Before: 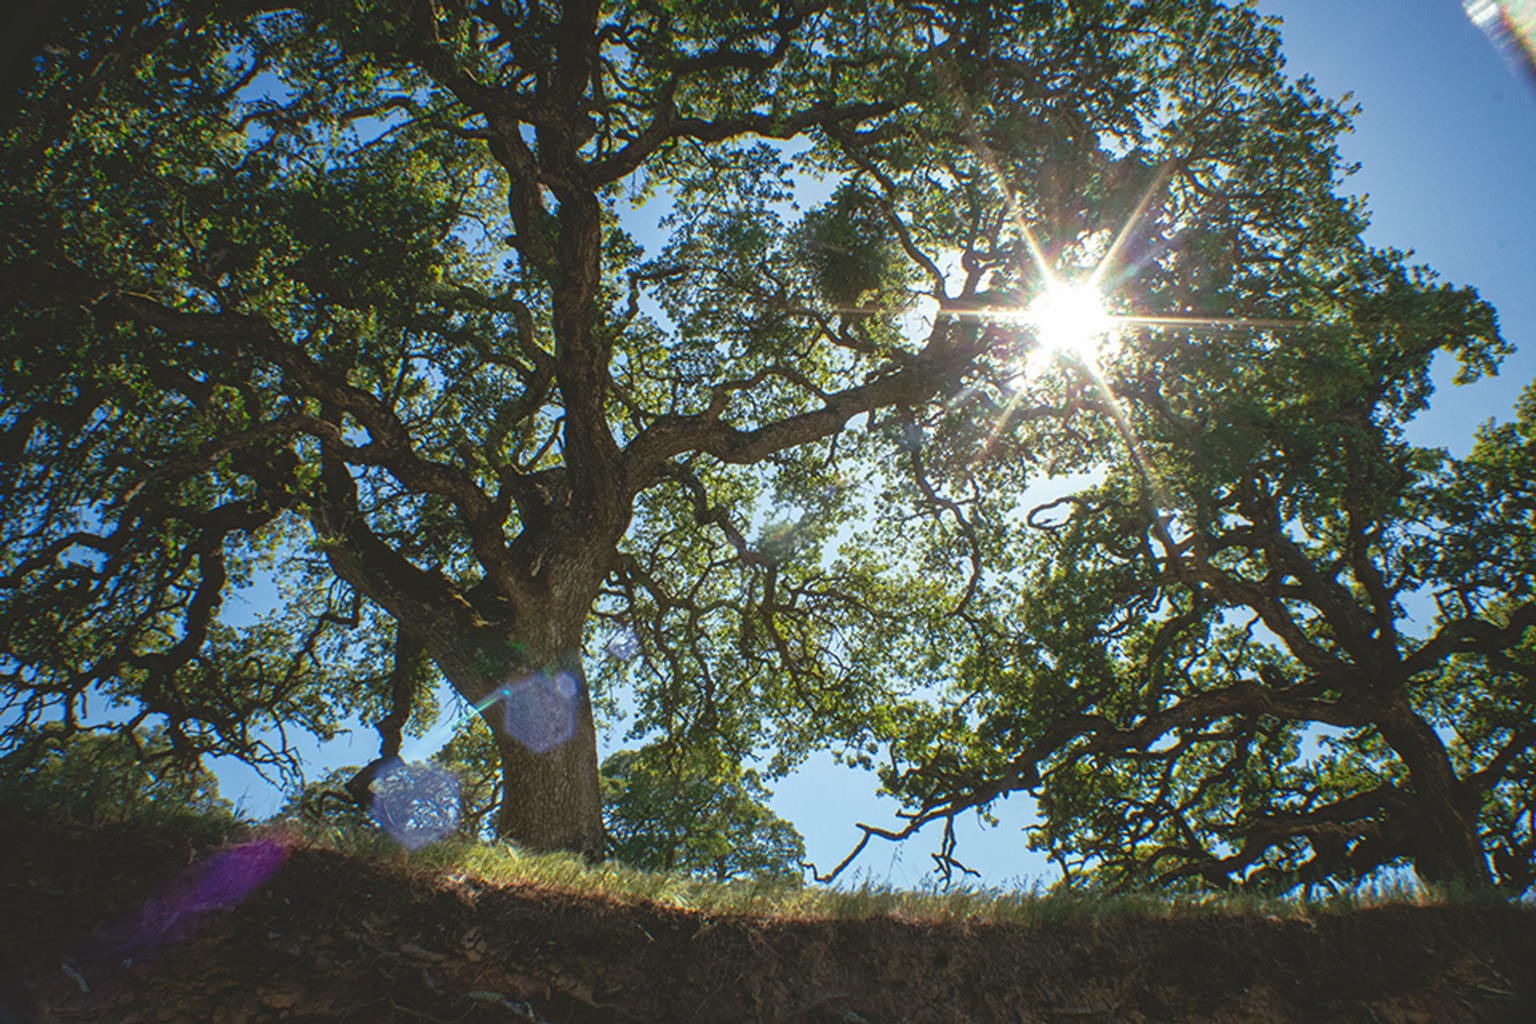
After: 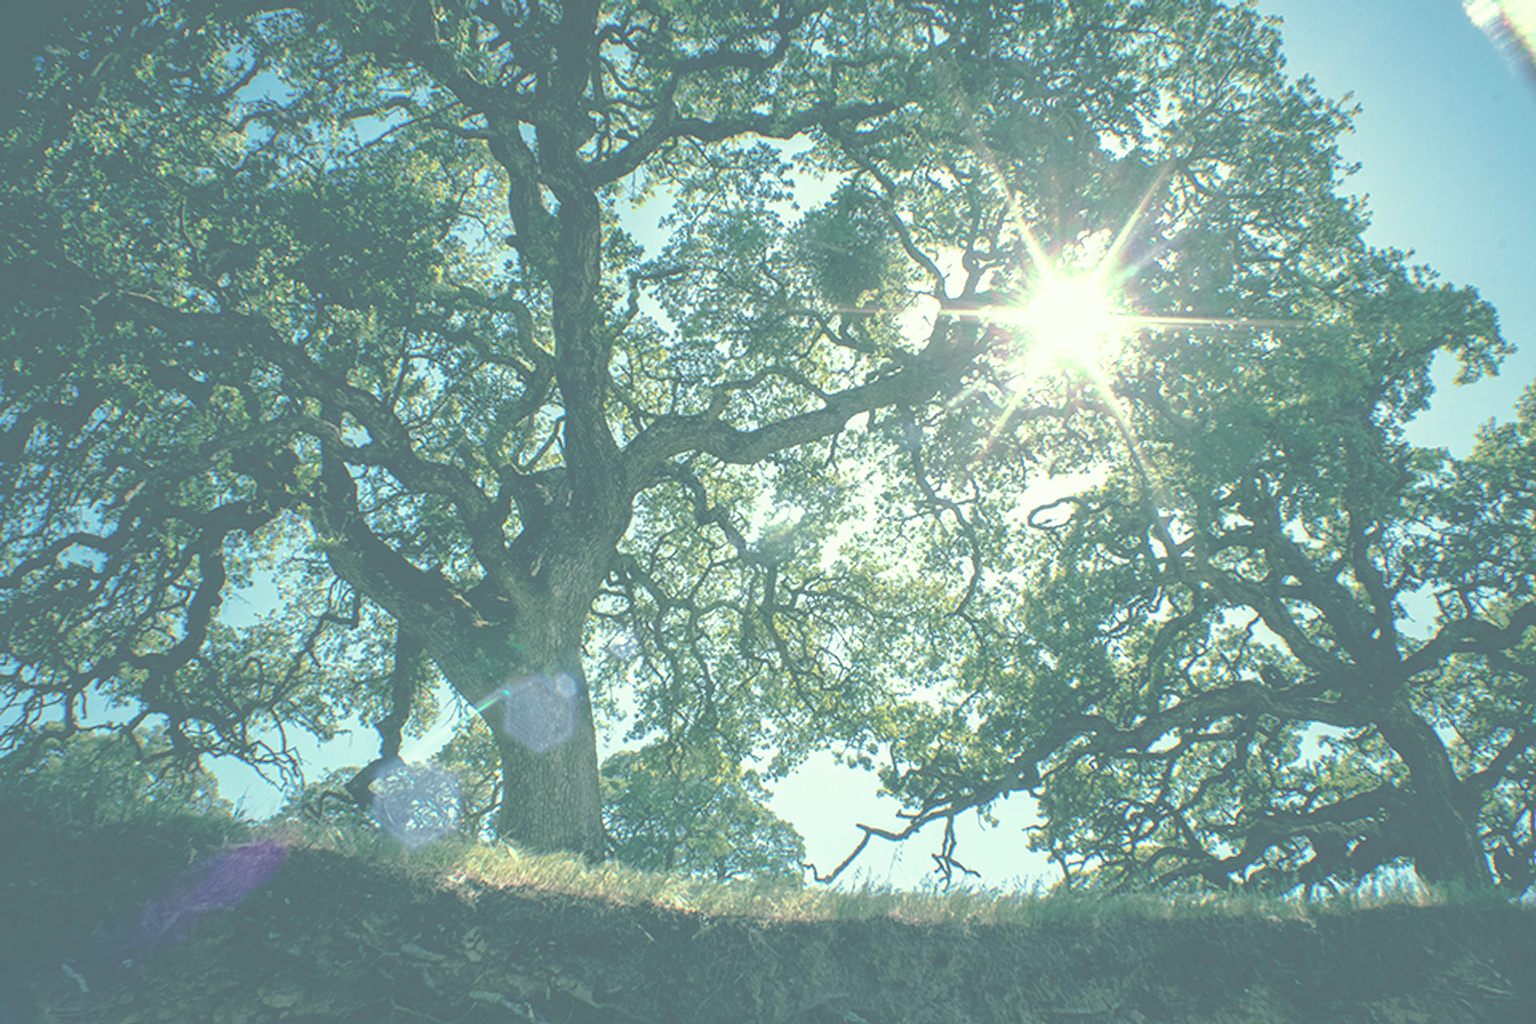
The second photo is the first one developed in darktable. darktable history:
tone curve: curves: ch0 [(0, 0) (0.003, 0.326) (0.011, 0.332) (0.025, 0.352) (0.044, 0.378) (0.069, 0.4) (0.1, 0.416) (0.136, 0.432) (0.177, 0.468) (0.224, 0.509) (0.277, 0.554) (0.335, 0.6) (0.399, 0.642) (0.468, 0.693) (0.543, 0.753) (0.623, 0.818) (0.709, 0.897) (0.801, 0.974) (0.898, 0.991) (1, 1)], preserve colors none
color look up table: target L [95.97, 82.31, 94.92, 76.68, 94.97, 71.65, 71.6, 60.13, 63.27, 50.9, 49.59, 46.4, 35.18, 19.85, 200.32, 94.76, 82.63, 96.26, 67.1, 70.78, 68.32, 64.2, 55.09, 58.04, 51.8, 45.84, 49.73, 17.96, 26.06, 83.65, 72.44, 73.75, 61.56, 59.75, 49.24, 39.91, 28.81, 39.8, 23.17, 34.43, 13.75, 20.06, 17.01, 0.698, 73.84, 81.13, 68.33, 54.19, 26.33], target a [-43.63, -11.96, -55.67, -32.83, -54.13, -59.03, -21.7, -69.83, -29.54, -53.53, -14.67, -28.41, -46.03, -30.54, 0, -59.84, -10.93, -43.88, 20.22, 15.27, 8.794, -1.63, 38.49, 11.32, 28.3, 50.54, 26.61, 34.78, -3.878, -1.281, 16.06, -14.61, 37.92, 18.89, -29.34, 72.47, 58.73, -0.287, 45.63, -15.59, 30.81, 12.77, -0.098, 2.942, -46.68, -17.69, -50.76, -21.92, -17.38], target b [33.82, 25.2, 64.51, 35.3, 38.33, 12.24, 63.18, 54.51, 19.75, 2.38, 4.553, 33.3, 25.64, 10.64, 0, 91.48, 29.76, 36.31, 12.33, 7.232, 48.88, 10, 46.4, 20.12, 29.29, 9.553, -0.942, 2.392, 10.98, 12.14, -3.34, -3.046, -20.16, -10.16, -36.23, -20.32, -59.18, -13.57, -44.35, -4.38, -22.46, -49.46, -31.01, -23.37, -1.538, 8.918, -9.687, -17.64, -21.49], num patches 49
